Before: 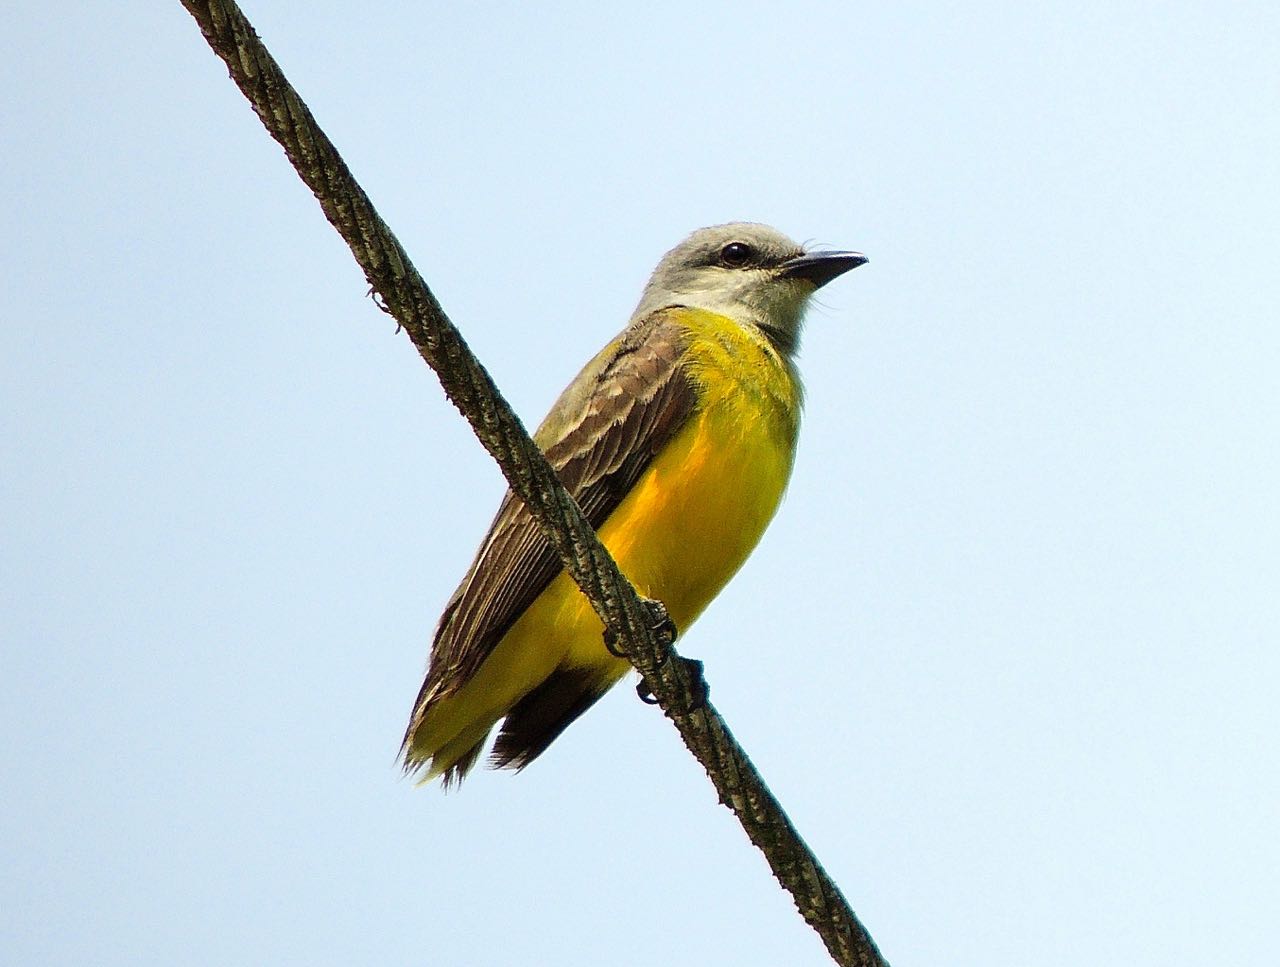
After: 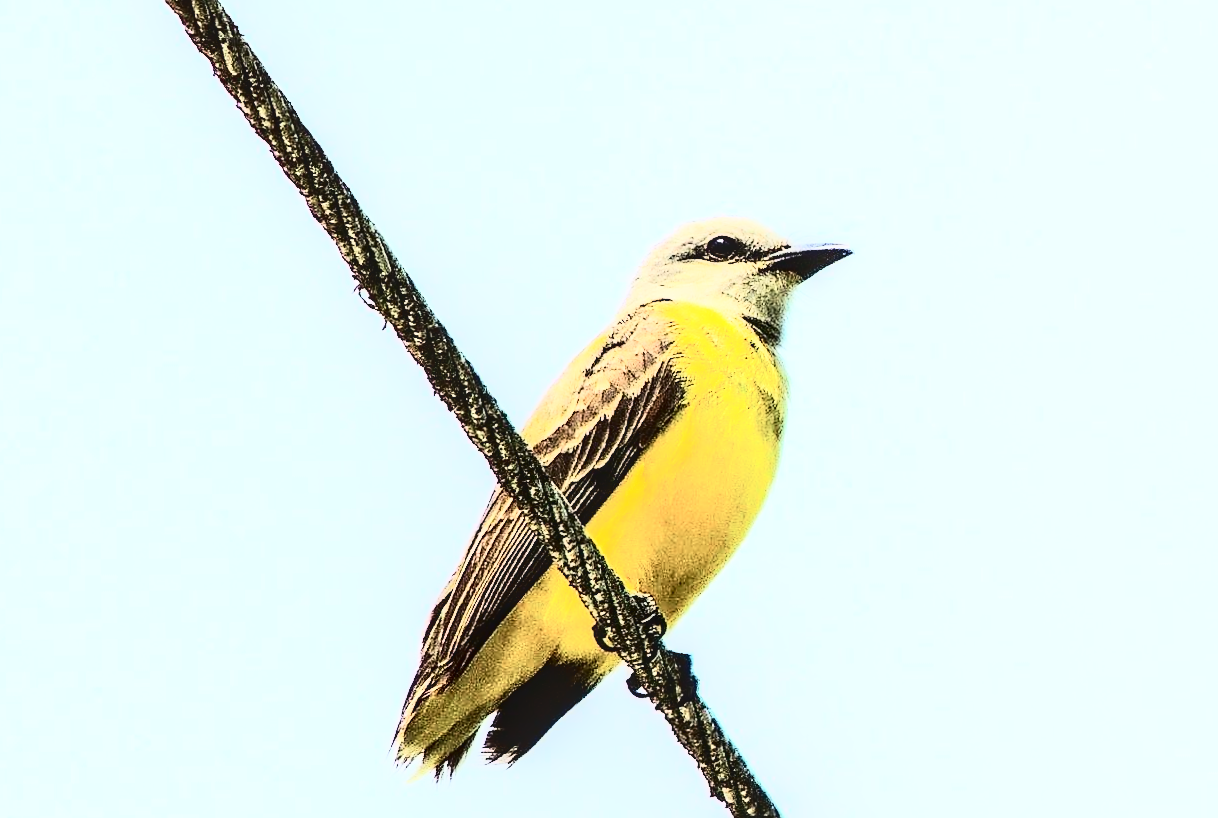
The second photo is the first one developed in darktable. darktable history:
sharpen: radius 1.83, amount 0.398, threshold 1.223
base curve: curves: ch0 [(0, 0) (0.028, 0.03) (0.121, 0.232) (0.46, 0.748) (0.859, 0.968) (1, 1)]
tone curve: curves: ch0 [(0, 0) (0.078, 0) (0.241, 0.056) (0.59, 0.574) (0.802, 0.868) (1, 1)], color space Lab, independent channels, preserve colors none
local contrast: on, module defaults
crop and rotate: angle 0.564°, left 0.339%, right 3.199%, bottom 14.205%
contrast brightness saturation: contrast 0.379, brightness 0.541
